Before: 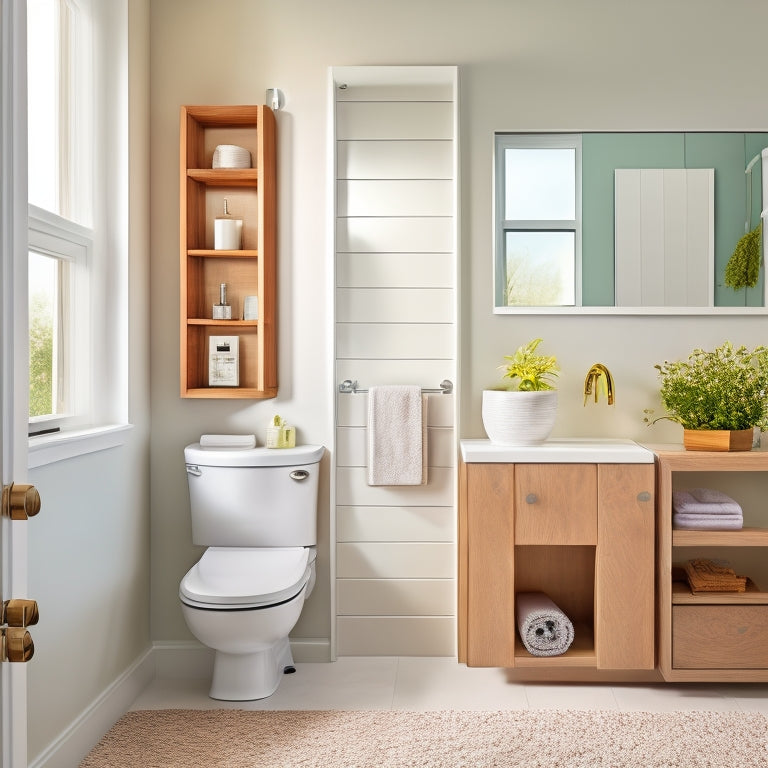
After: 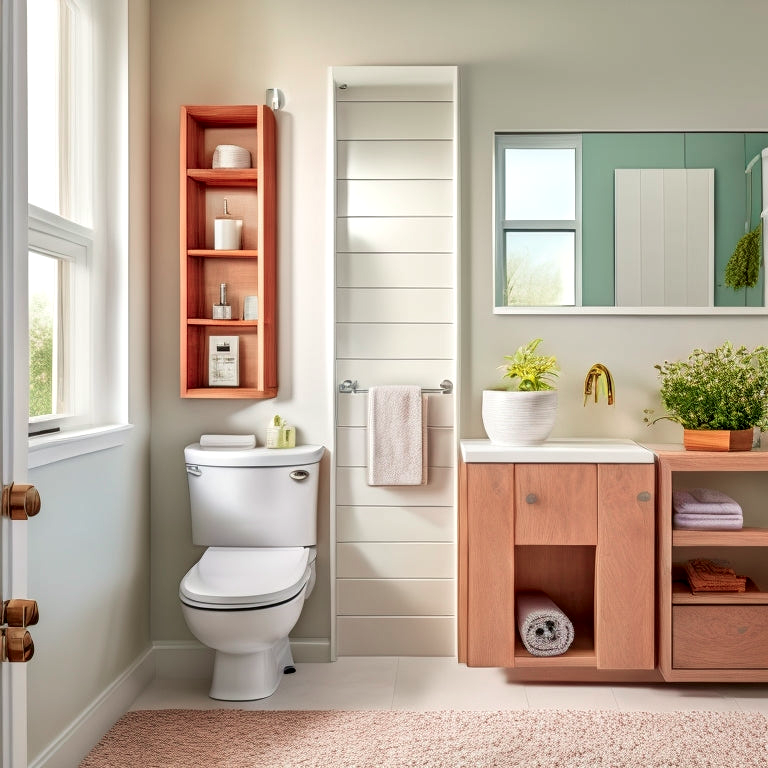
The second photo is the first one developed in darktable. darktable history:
tone curve: curves: ch0 [(0, 0) (0.059, 0.027) (0.162, 0.125) (0.304, 0.279) (0.547, 0.532) (0.828, 0.815) (1, 0.983)]; ch1 [(0, 0) (0.23, 0.166) (0.34, 0.298) (0.371, 0.334) (0.435, 0.413) (0.477, 0.469) (0.499, 0.498) (0.529, 0.544) (0.559, 0.587) (0.743, 0.798) (1, 1)]; ch2 [(0, 0) (0.431, 0.414) (0.498, 0.503) (0.524, 0.531) (0.568, 0.567) (0.6, 0.597) (0.643, 0.631) (0.74, 0.721) (1, 1)], color space Lab, independent channels, preserve colors none
local contrast: detail 130%
